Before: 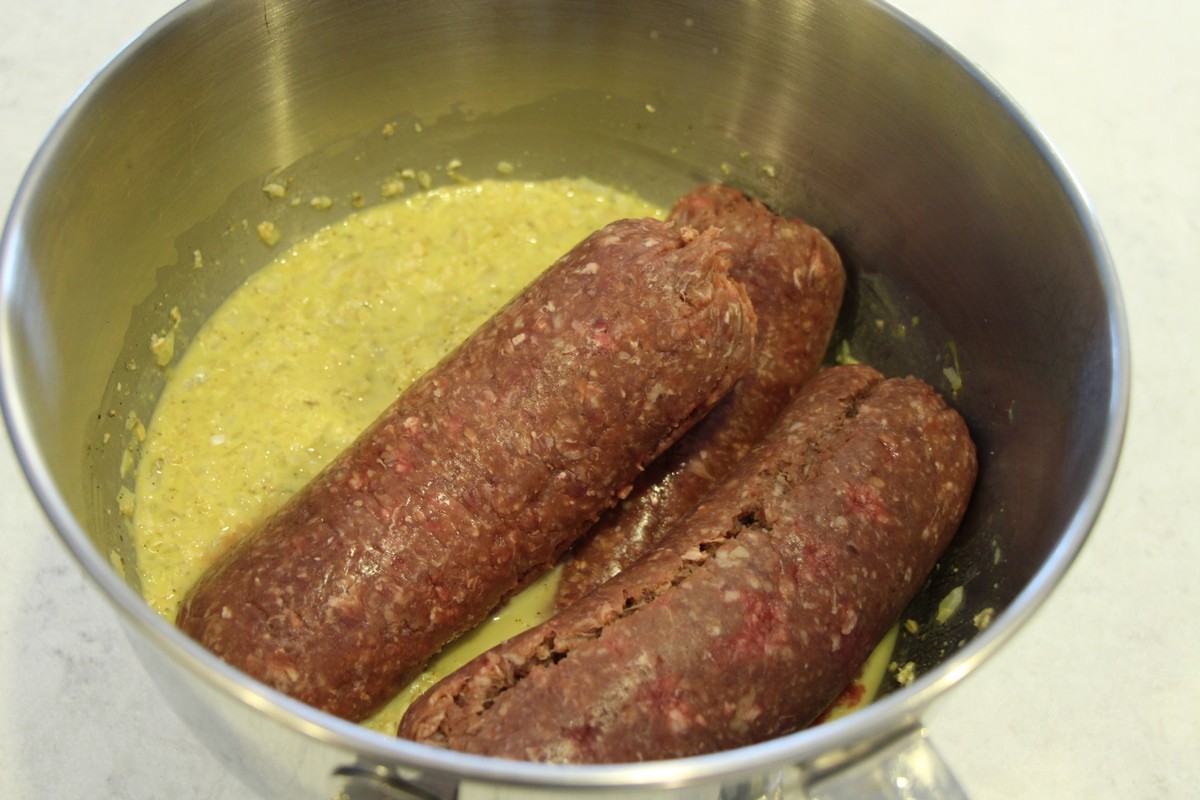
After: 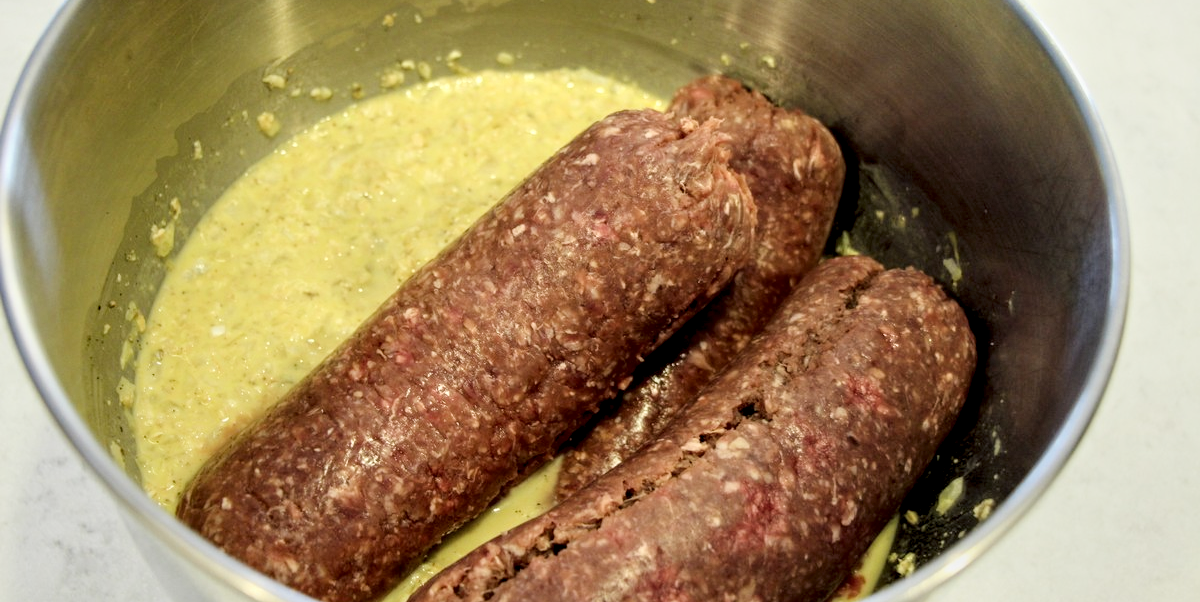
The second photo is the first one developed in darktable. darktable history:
filmic rgb: black relative exposure -7.65 EV, white relative exposure 4.56 EV, hardness 3.61
exposure: exposure 0.452 EV, compensate highlight preservation false
crop: top 13.714%, bottom 10.962%
local contrast: highlights 63%, shadows 54%, detail 168%, midtone range 0.513
